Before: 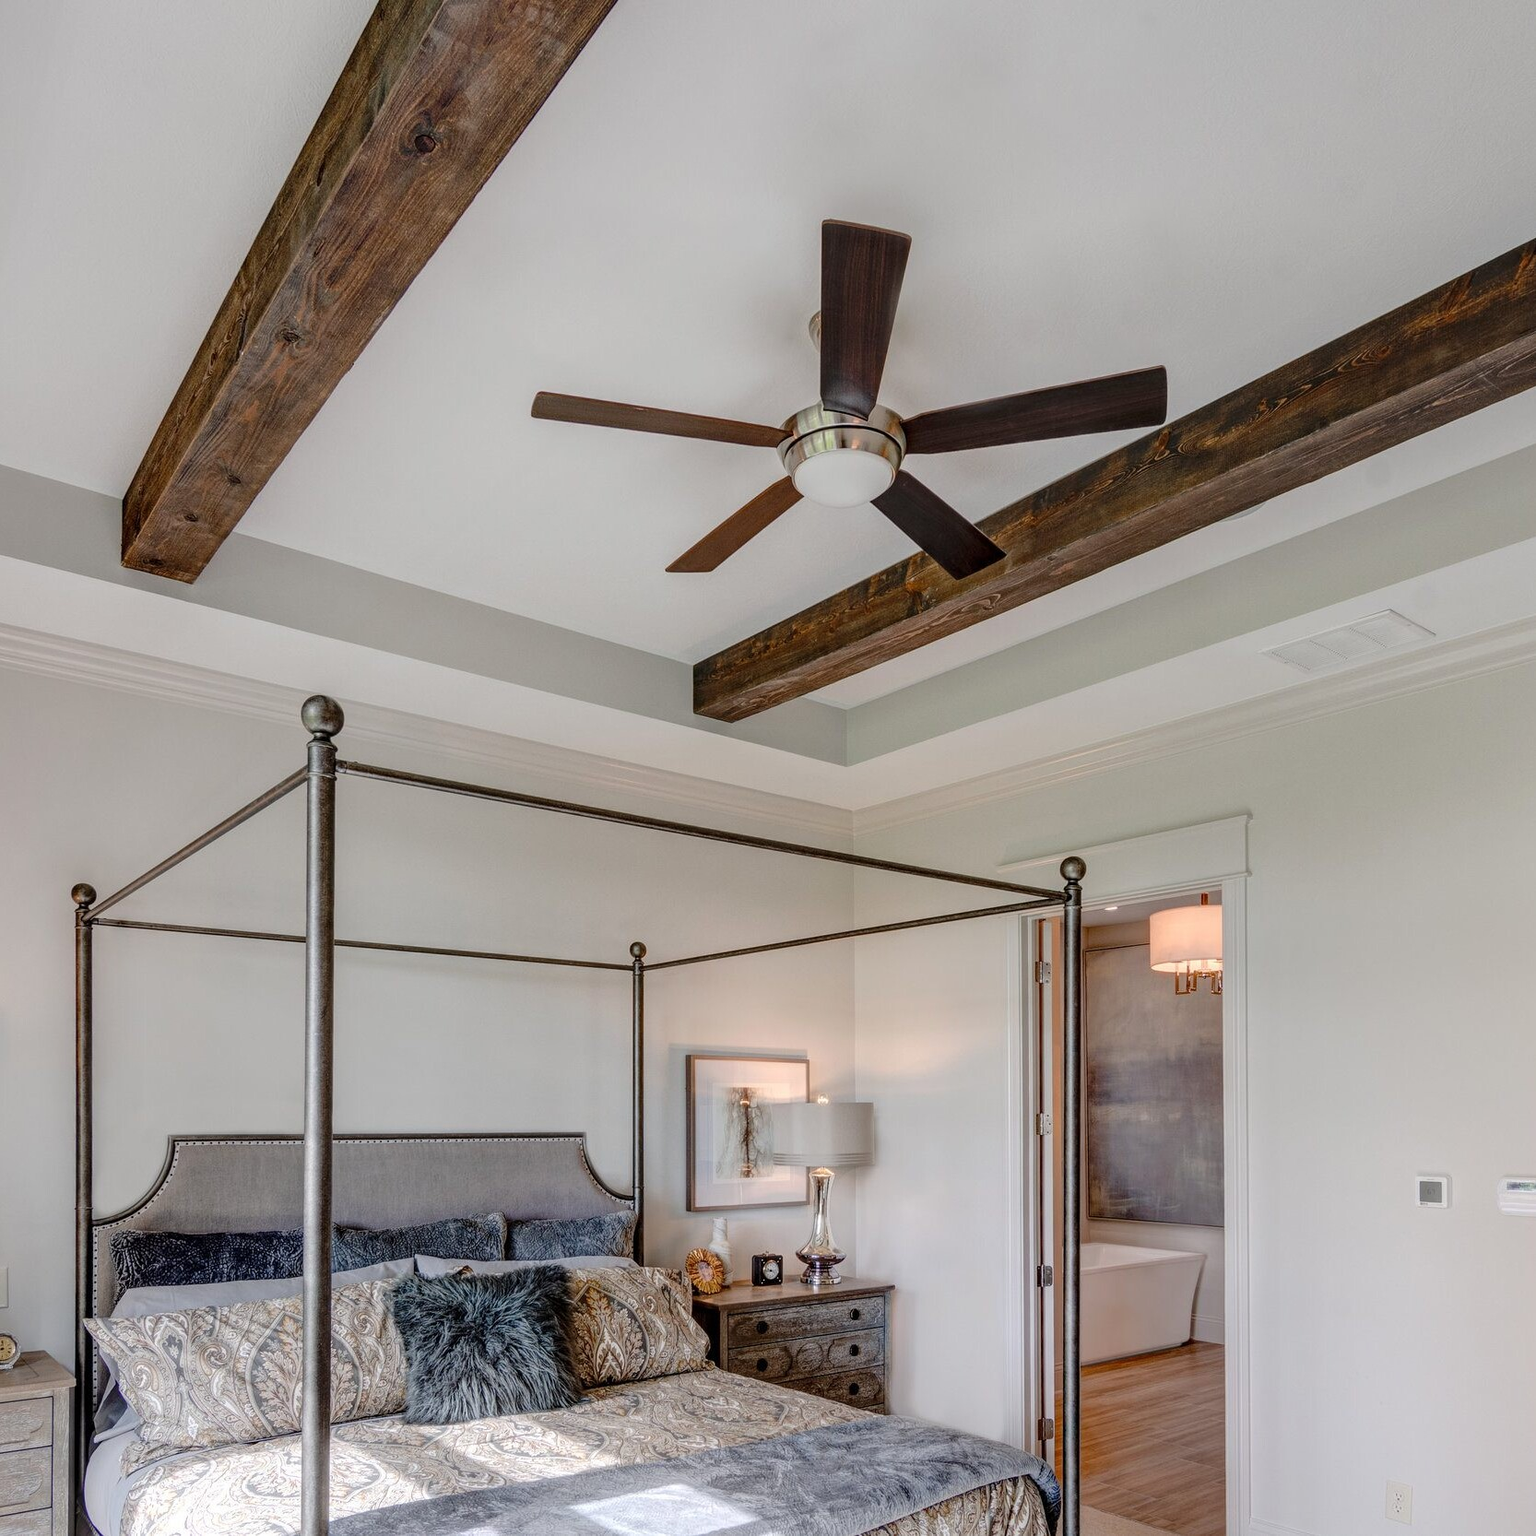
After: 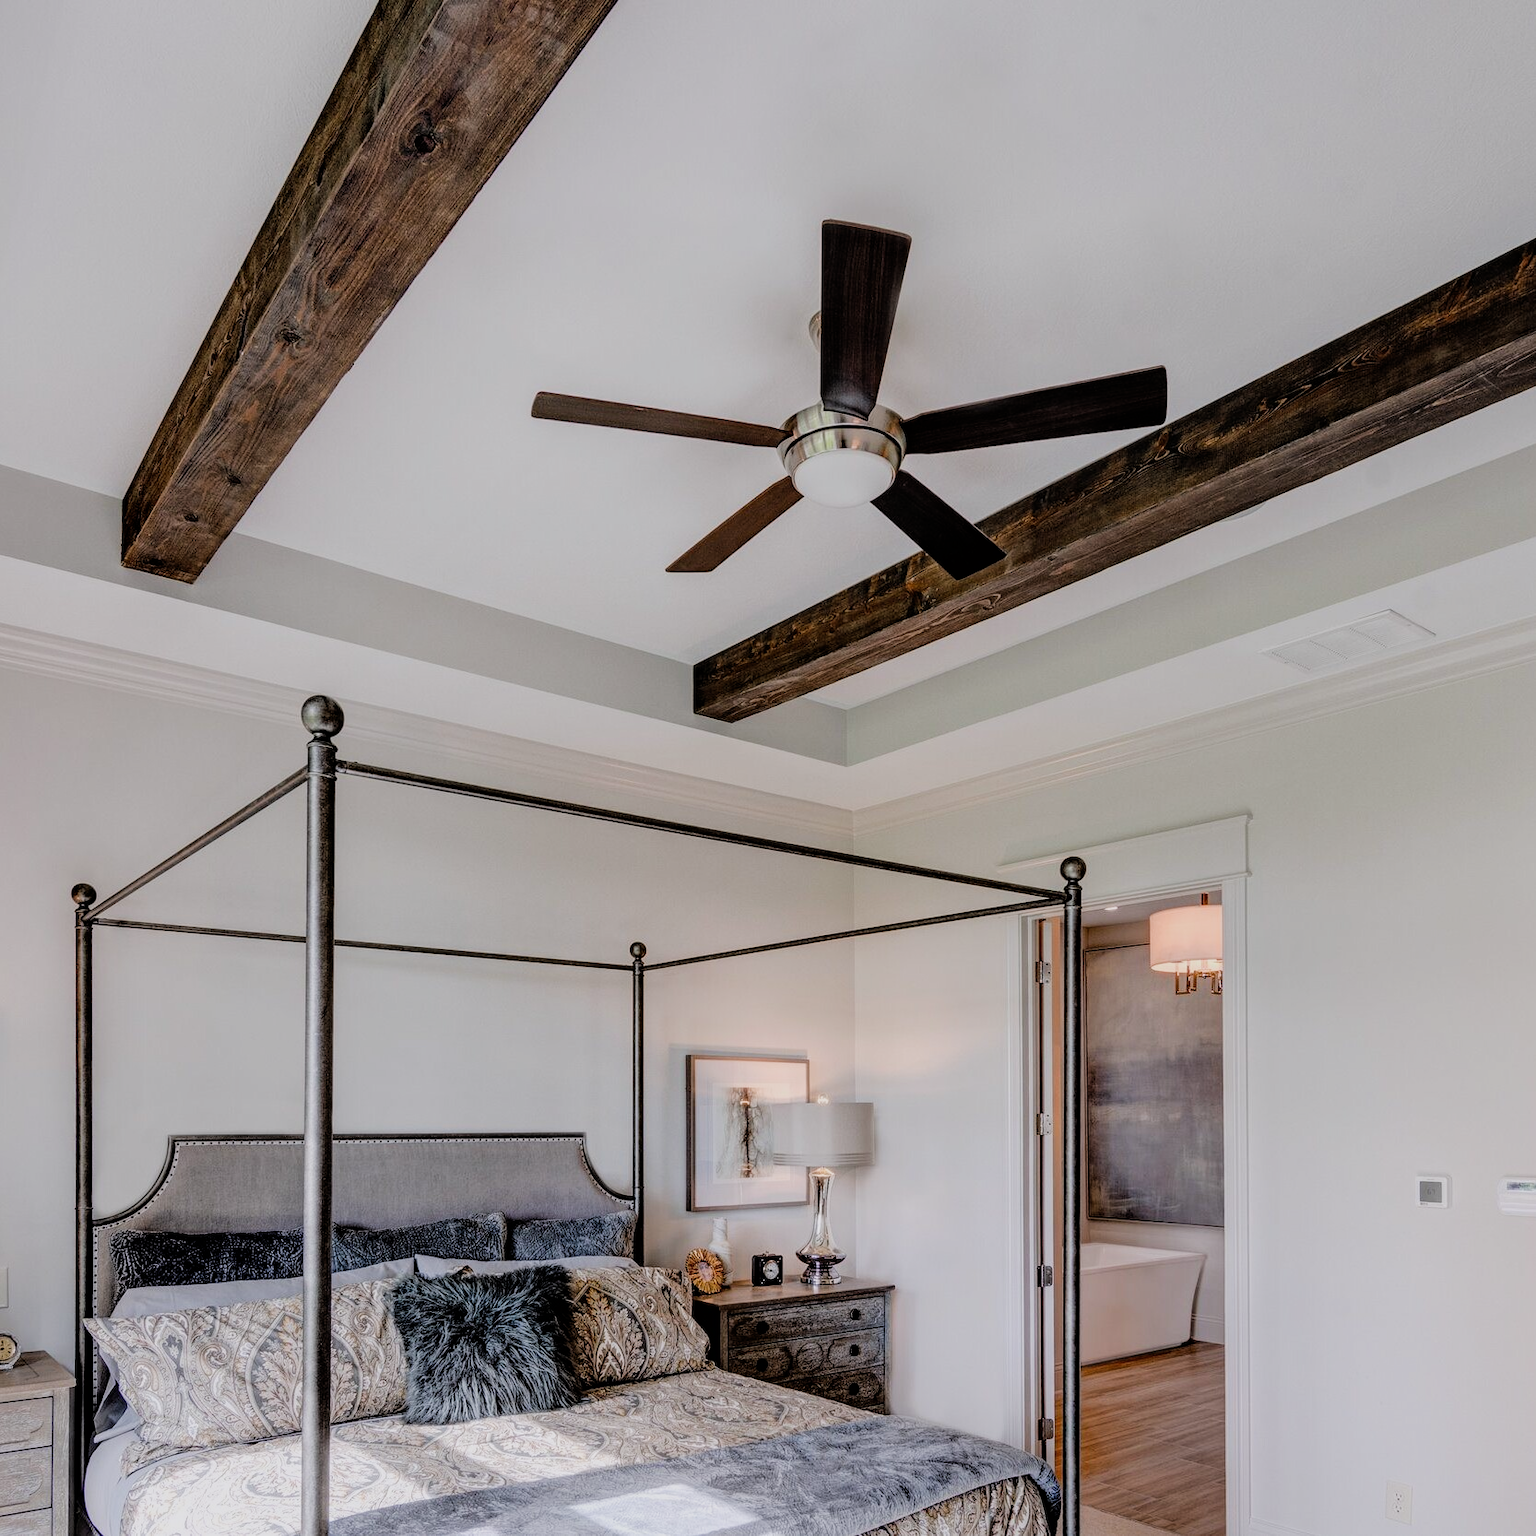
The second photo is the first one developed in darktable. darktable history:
filmic rgb: black relative exposure -5 EV, hardness 2.88, contrast 1.2, highlights saturation mix -30%
white balance: red 1.004, blue 1.024
